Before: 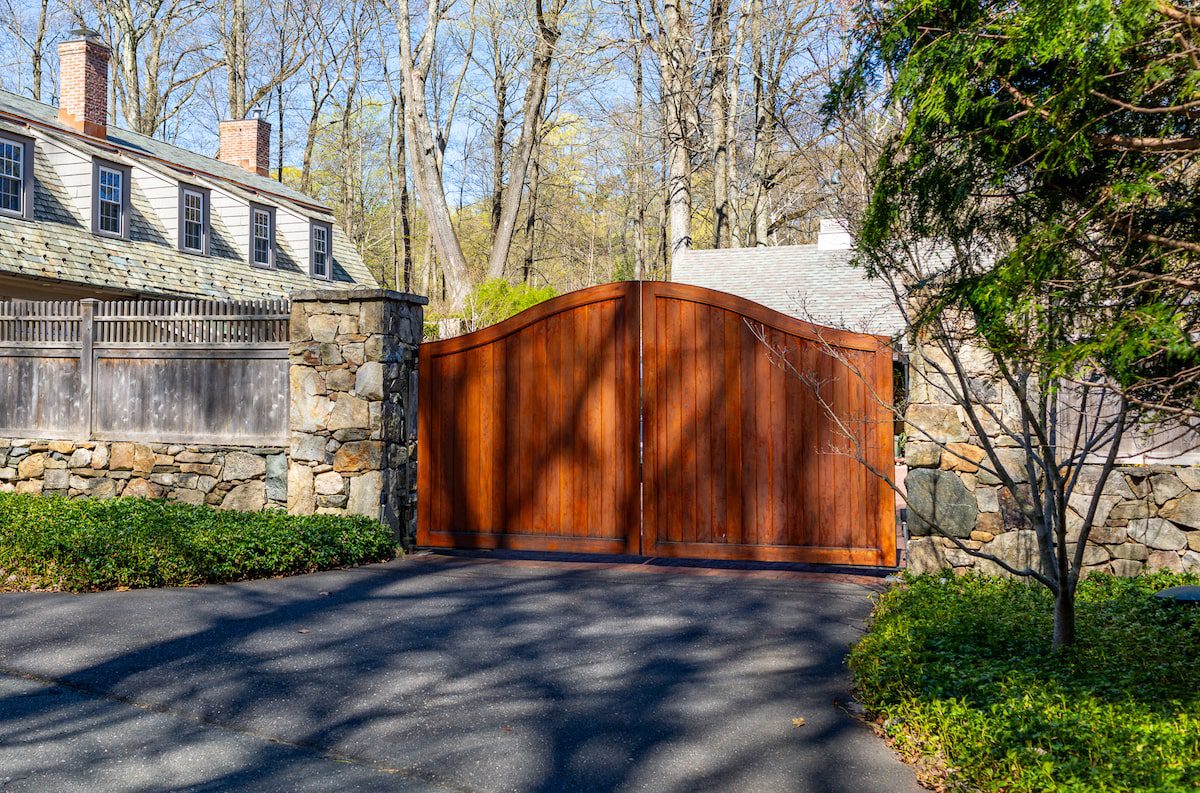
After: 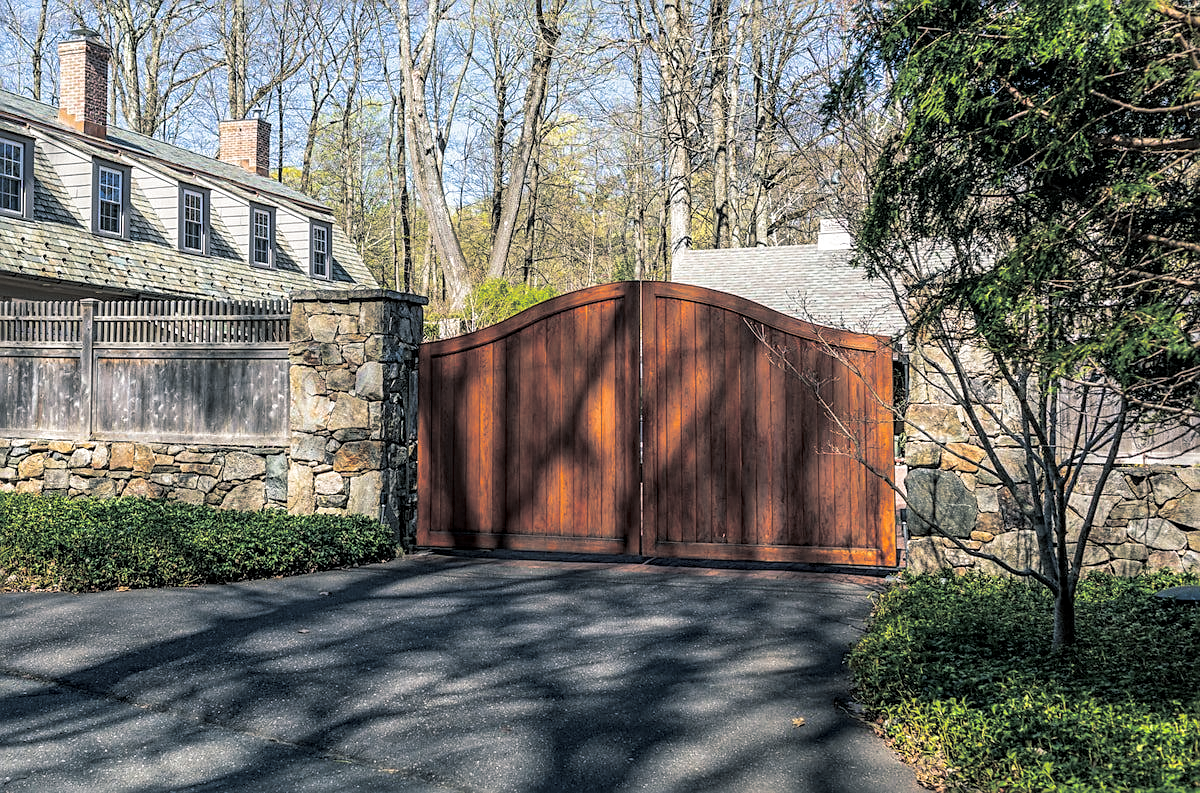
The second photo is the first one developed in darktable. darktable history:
sharpen: on, module defaults
local contrast: on, module defaults
split-toning: shadows › hue 201.6°, shadows › saturation 0.16, highlights › hue 50.4°, highlights › saturation 0.2, balance -49.9
